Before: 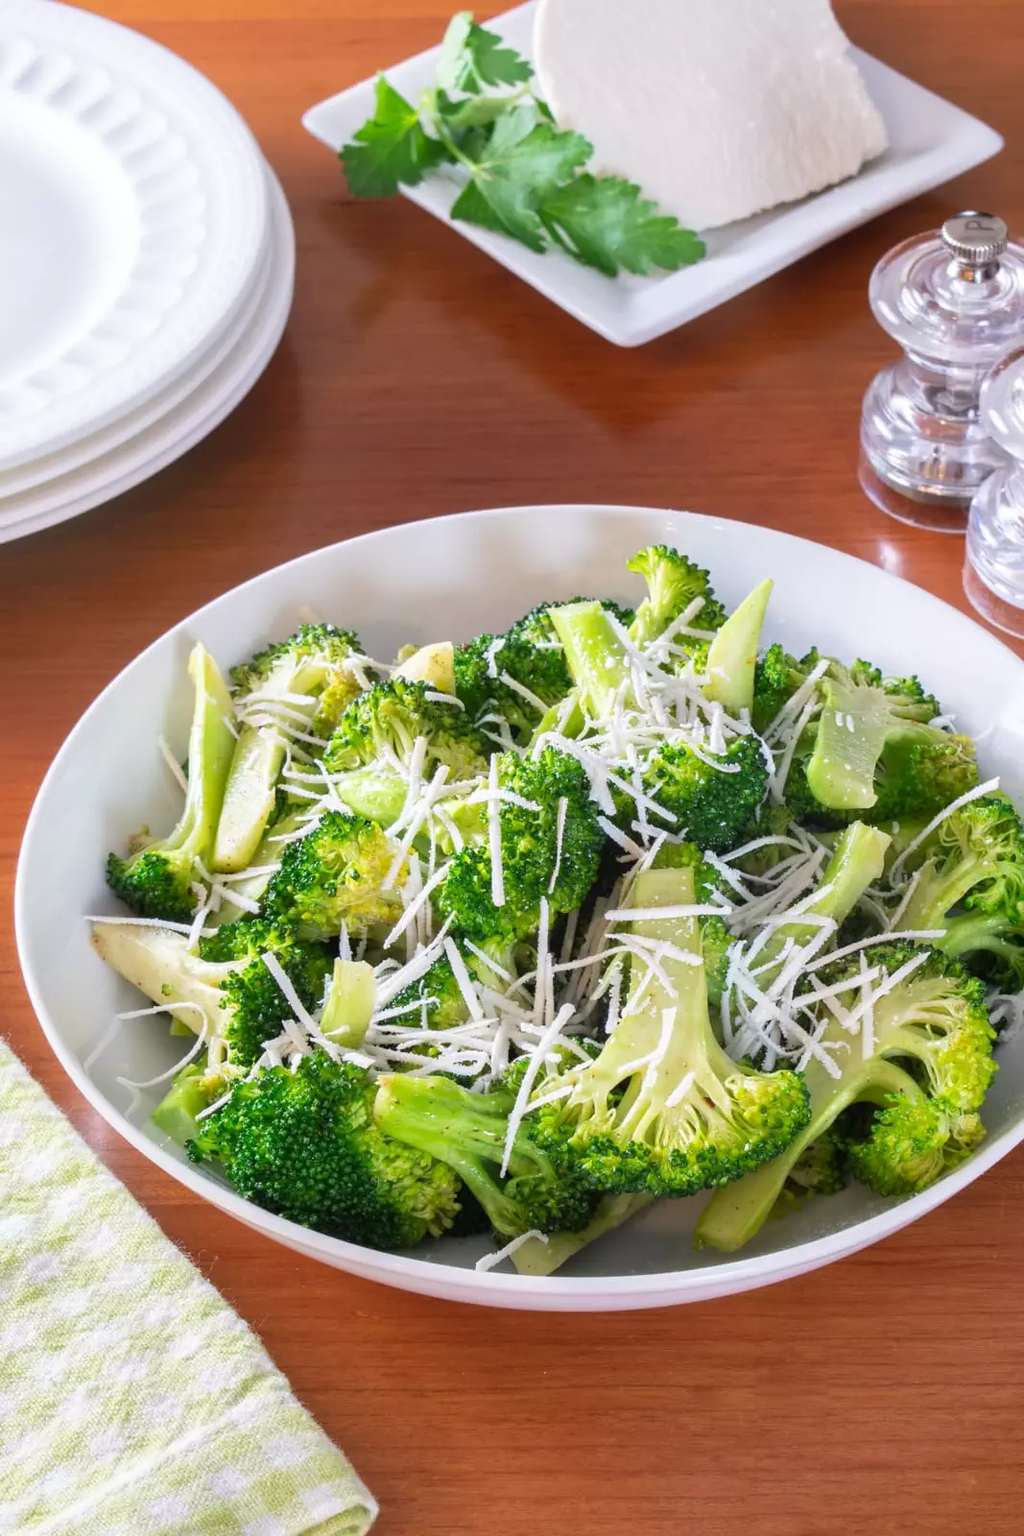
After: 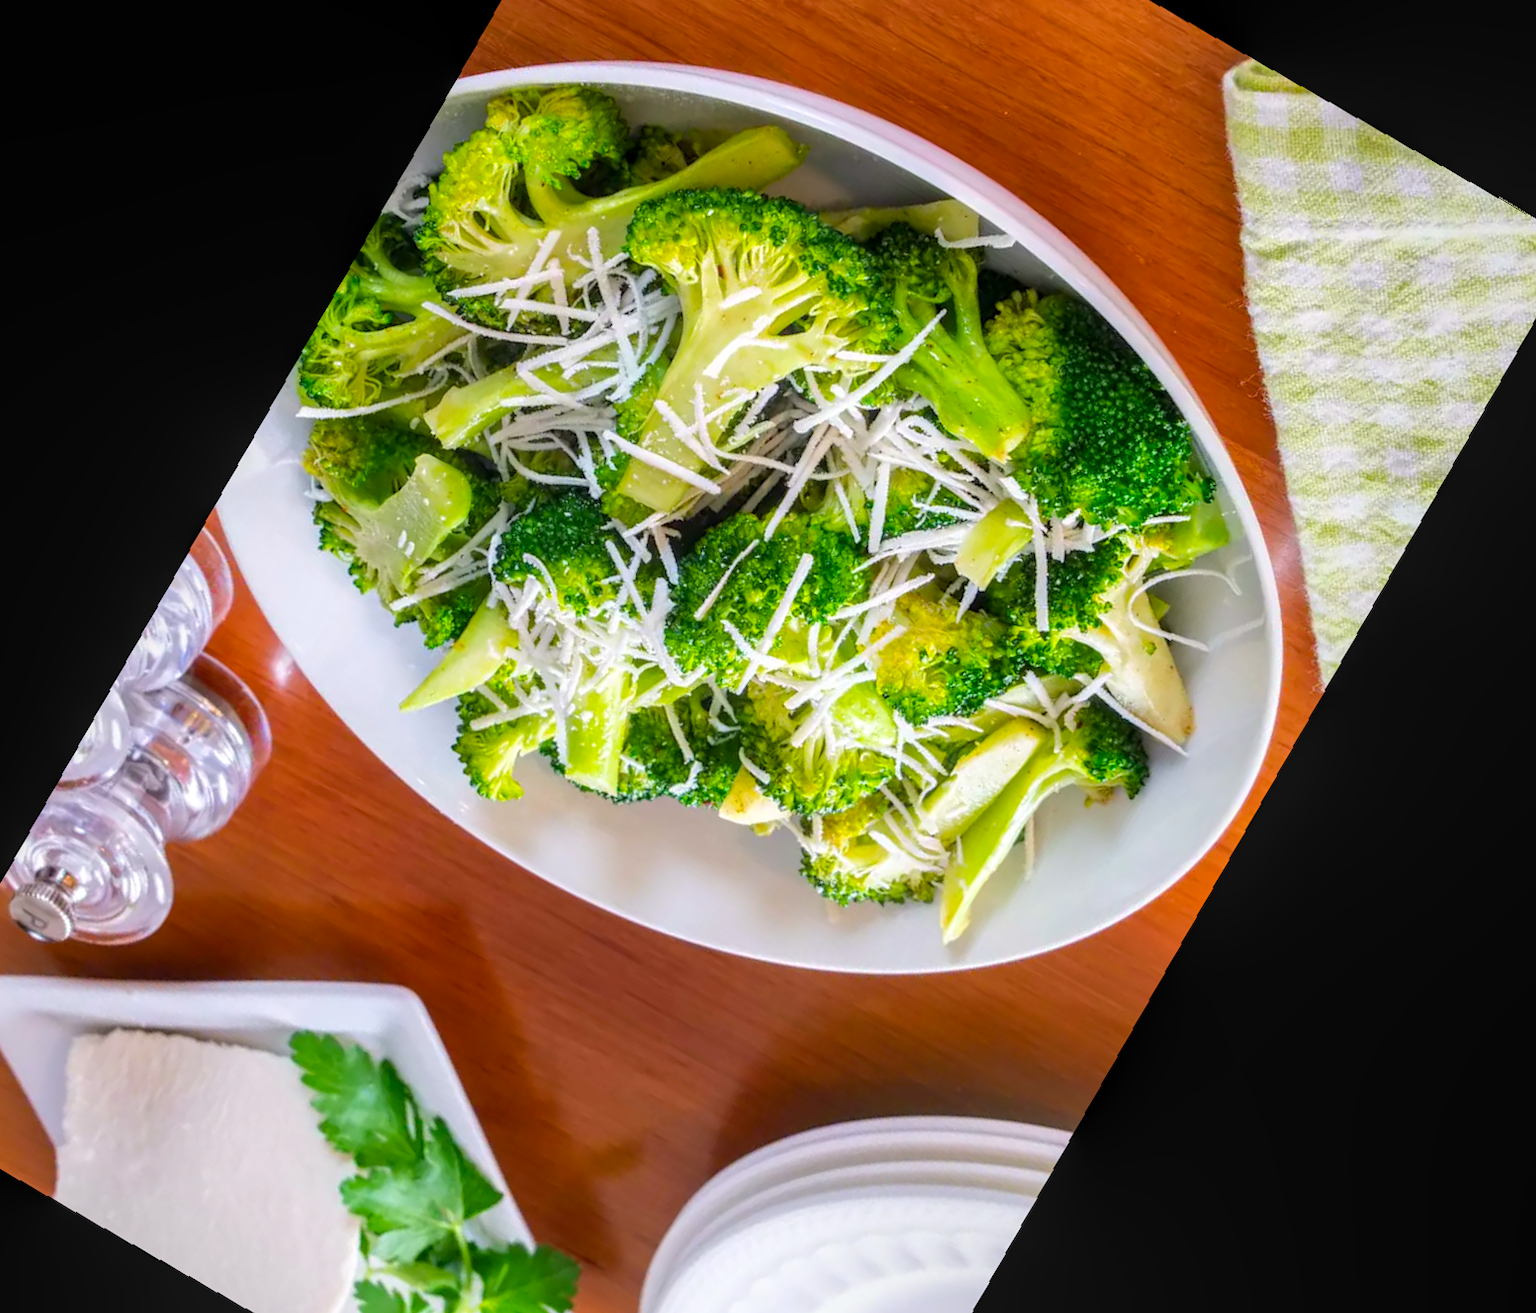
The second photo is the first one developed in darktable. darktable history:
rotate and perspective: rotation -1.75°, automatic cropping off
local contrast: on, module defaults
color balance rgb: perceptual saturation grading › global saturation 25%, perceptual brilliance grading › mid-tones 10%, perceptual brilliance grading › shadows 15%, global vibrance 20%
crop and rotate: angle 148.68°, left 9.111%, top 15.603%, right 4.588%, bottom 17.041%
bloom: size 9%, threshold 100%, strength 7%
